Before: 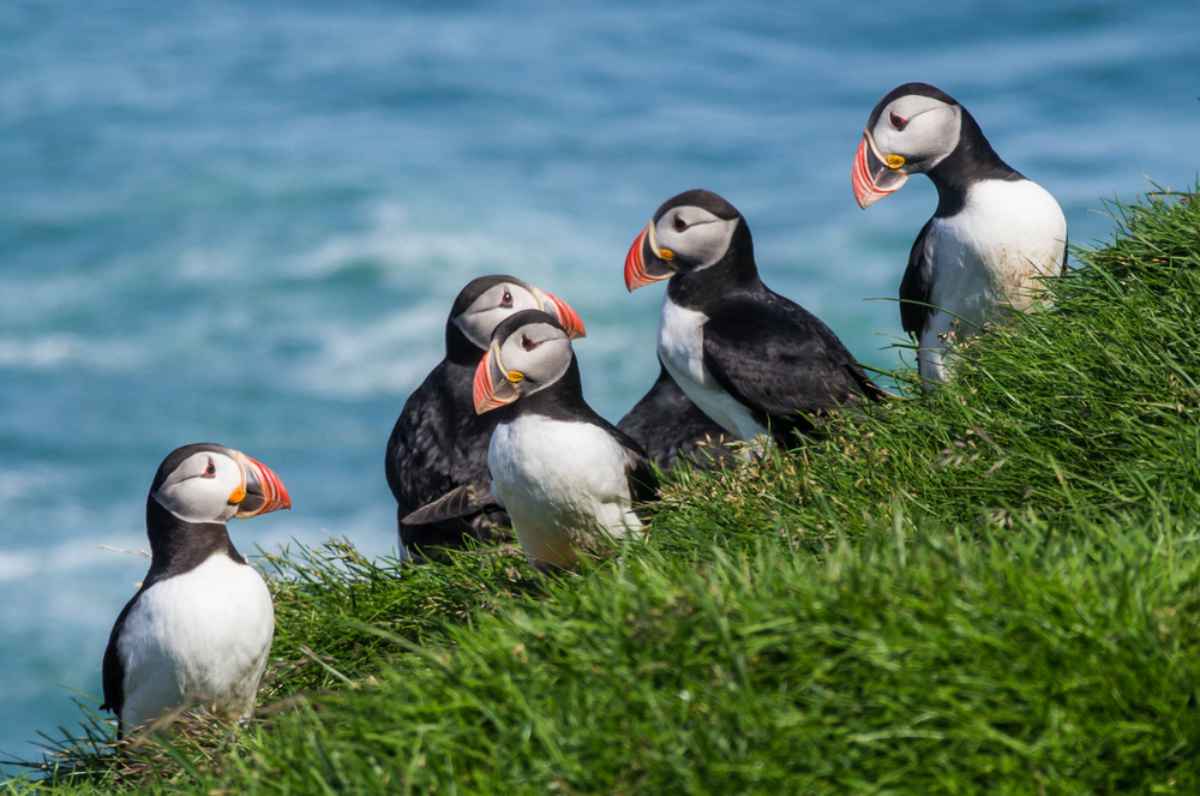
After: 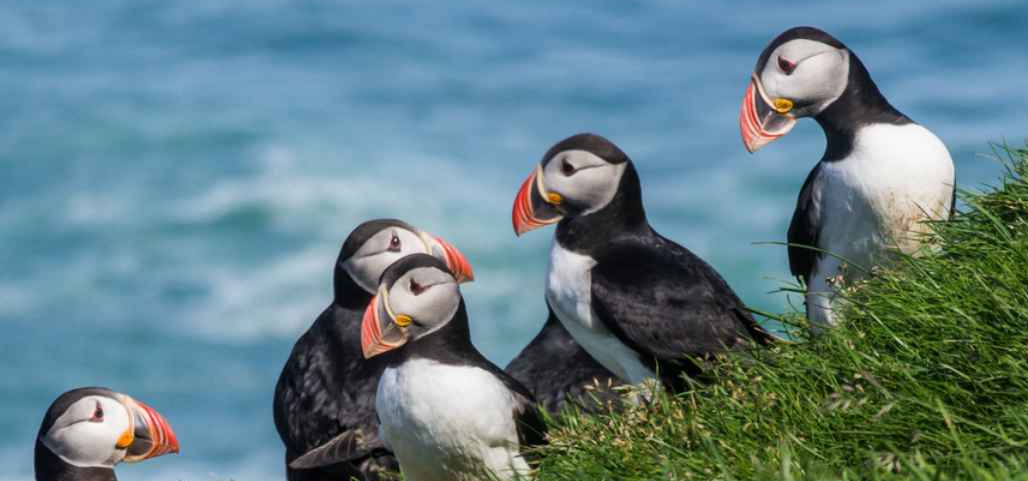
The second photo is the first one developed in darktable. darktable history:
crop and rotate: left 9.345%, top 7.22%, right 4.982%, bottom 32.331%
exposure: compensate exposure bias true, compensate highlight preservation false
